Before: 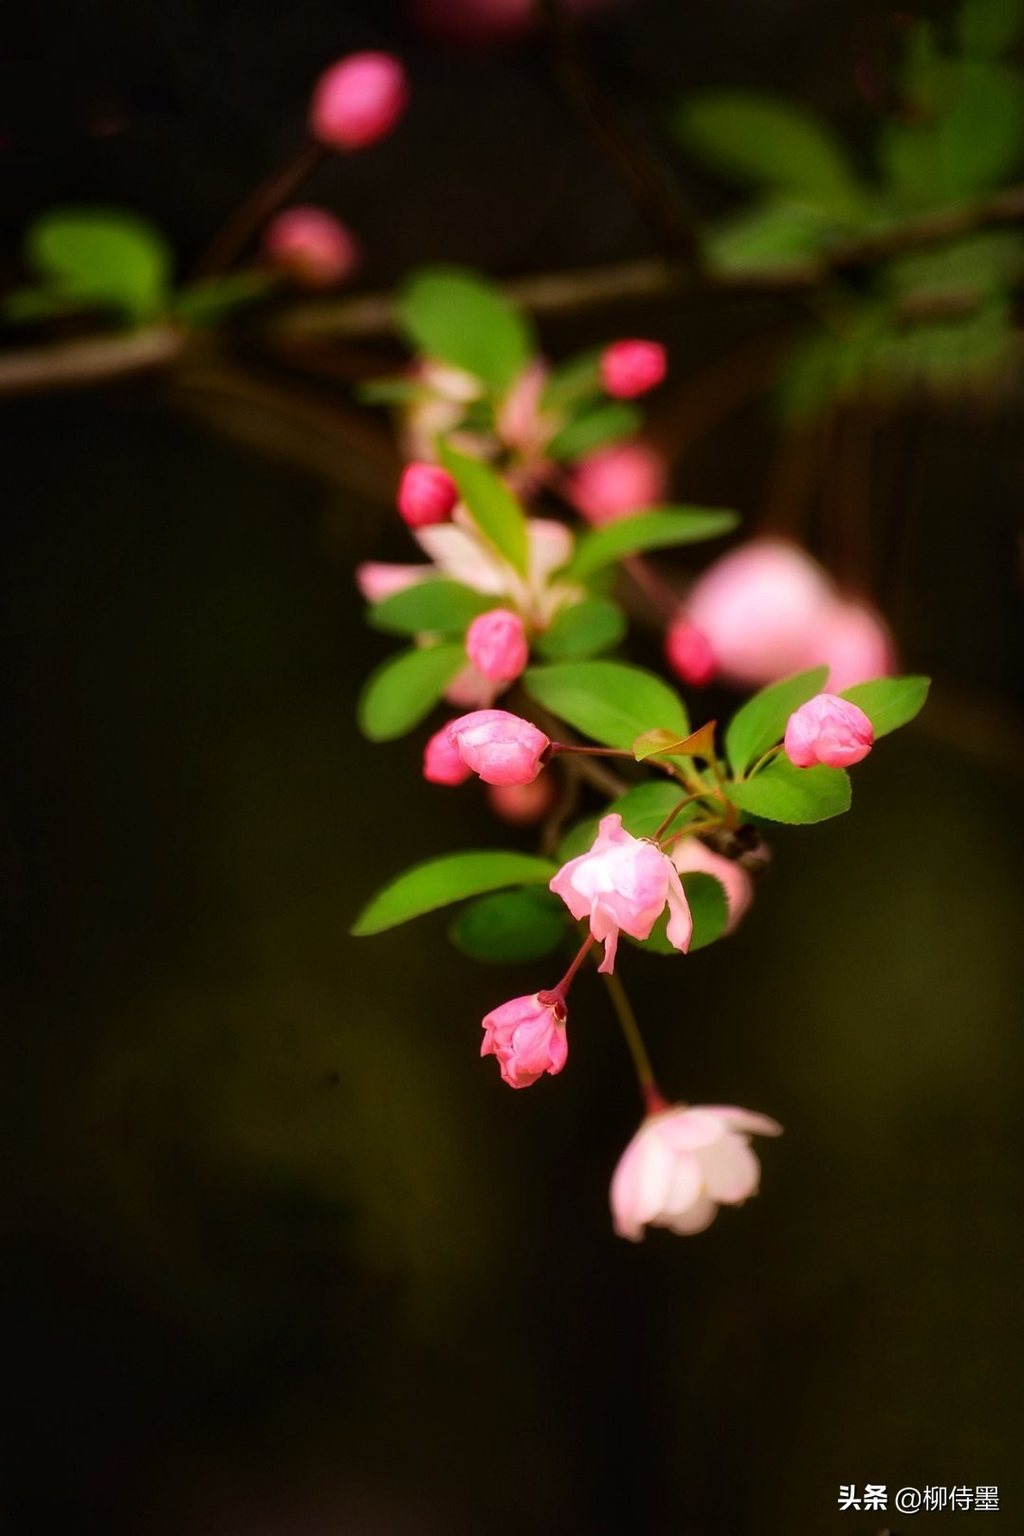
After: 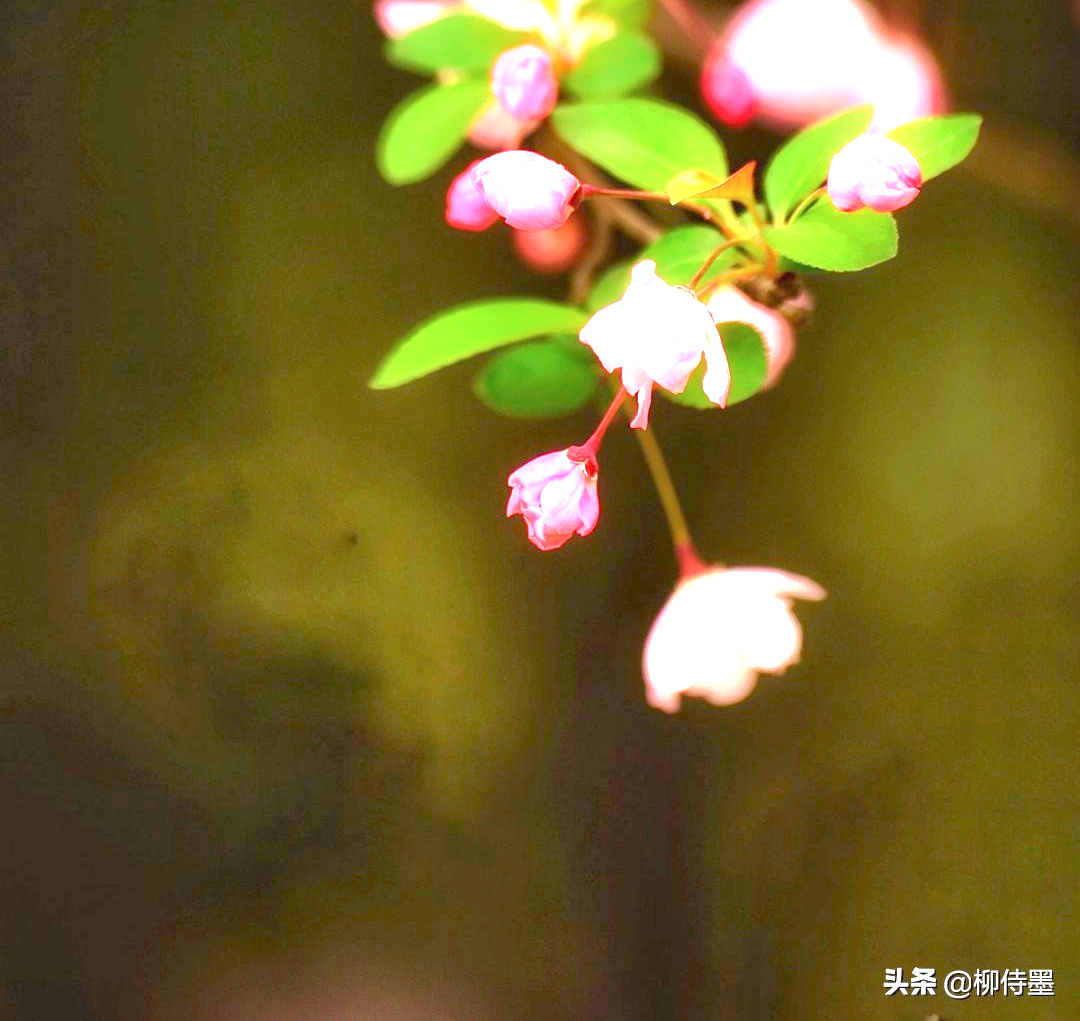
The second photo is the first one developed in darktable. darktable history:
crop and rotate: top 36.944%
tone equalizer: -8 EV 1.97 EV, -7 EV 1.99 EV, -6 EV 1.97 EV, -5 EV 1.97 EV, -4 EV 1.99 EV, -3 EV 1.48 EV, -2 EV 0.976 EV, -1 EV 0.516 EV, smoothing diameter 24.9%, edges refinement/feathering 6.15, preserve details guided filter
exposure: black level correction 0, exposure 1.742 EV, compensate exposure bias true, compensate highlight preservation false
color correction: highlights a* -3.31, highlights b* -6.53, shadows a* 3.28, shadows b* 5.6
